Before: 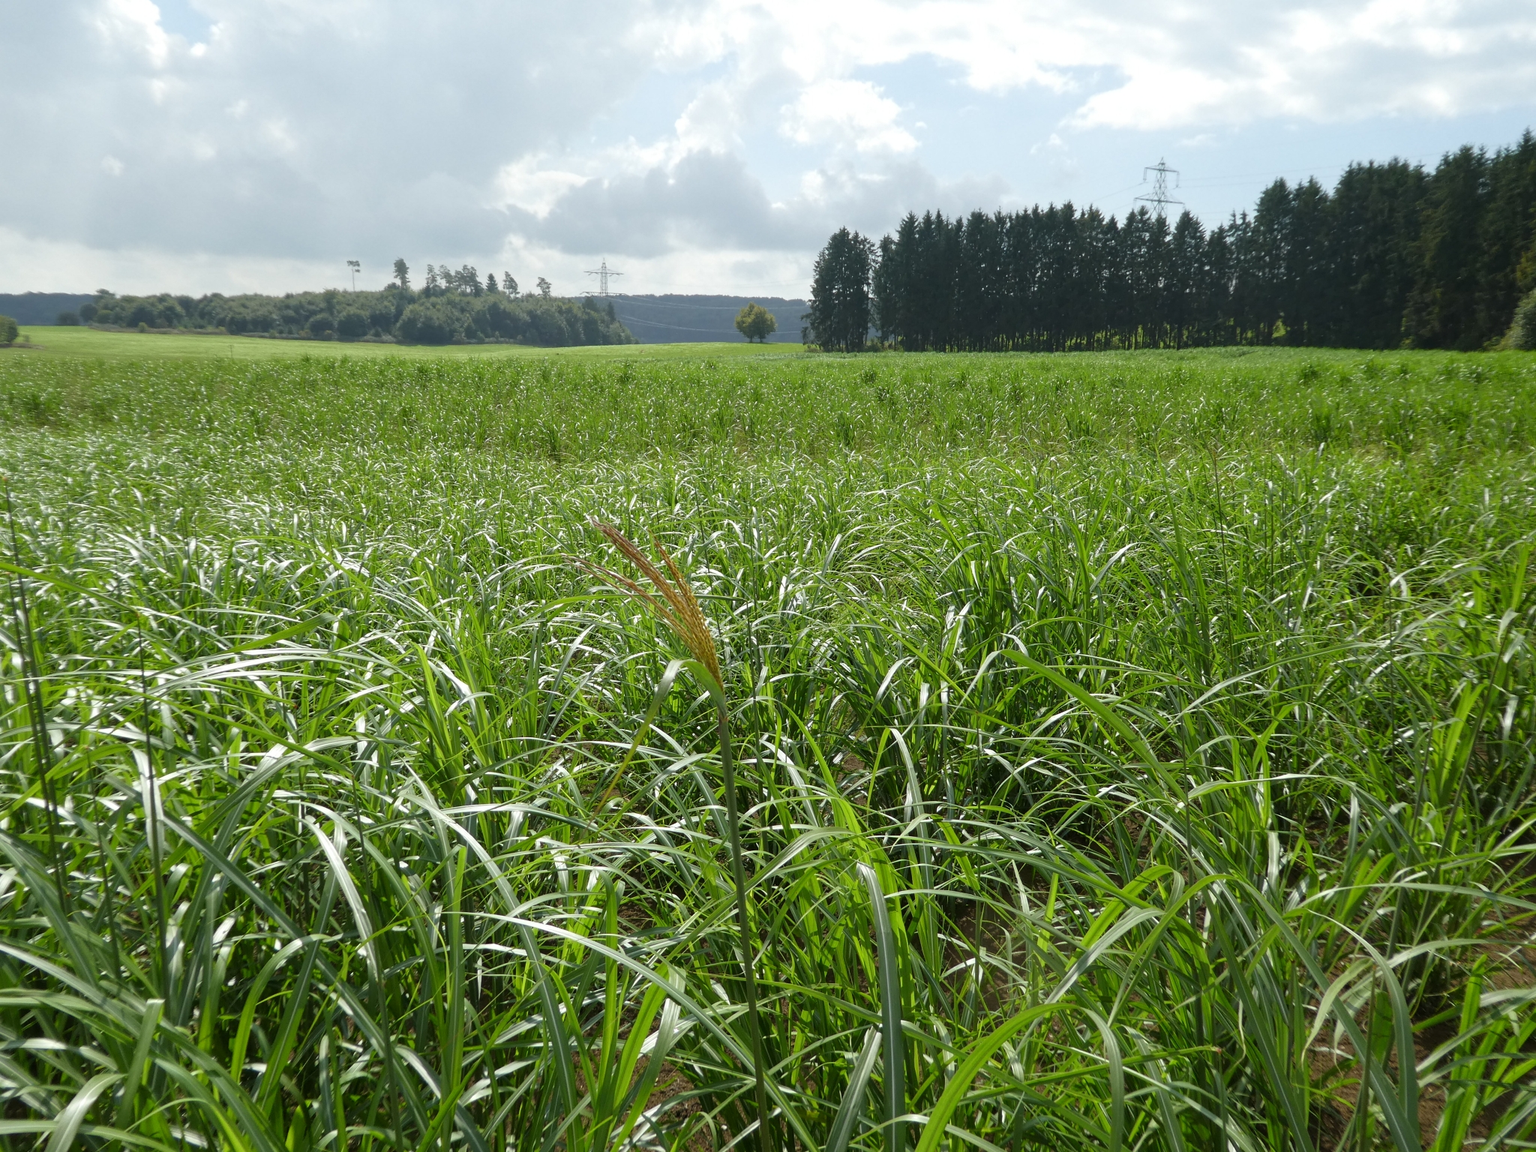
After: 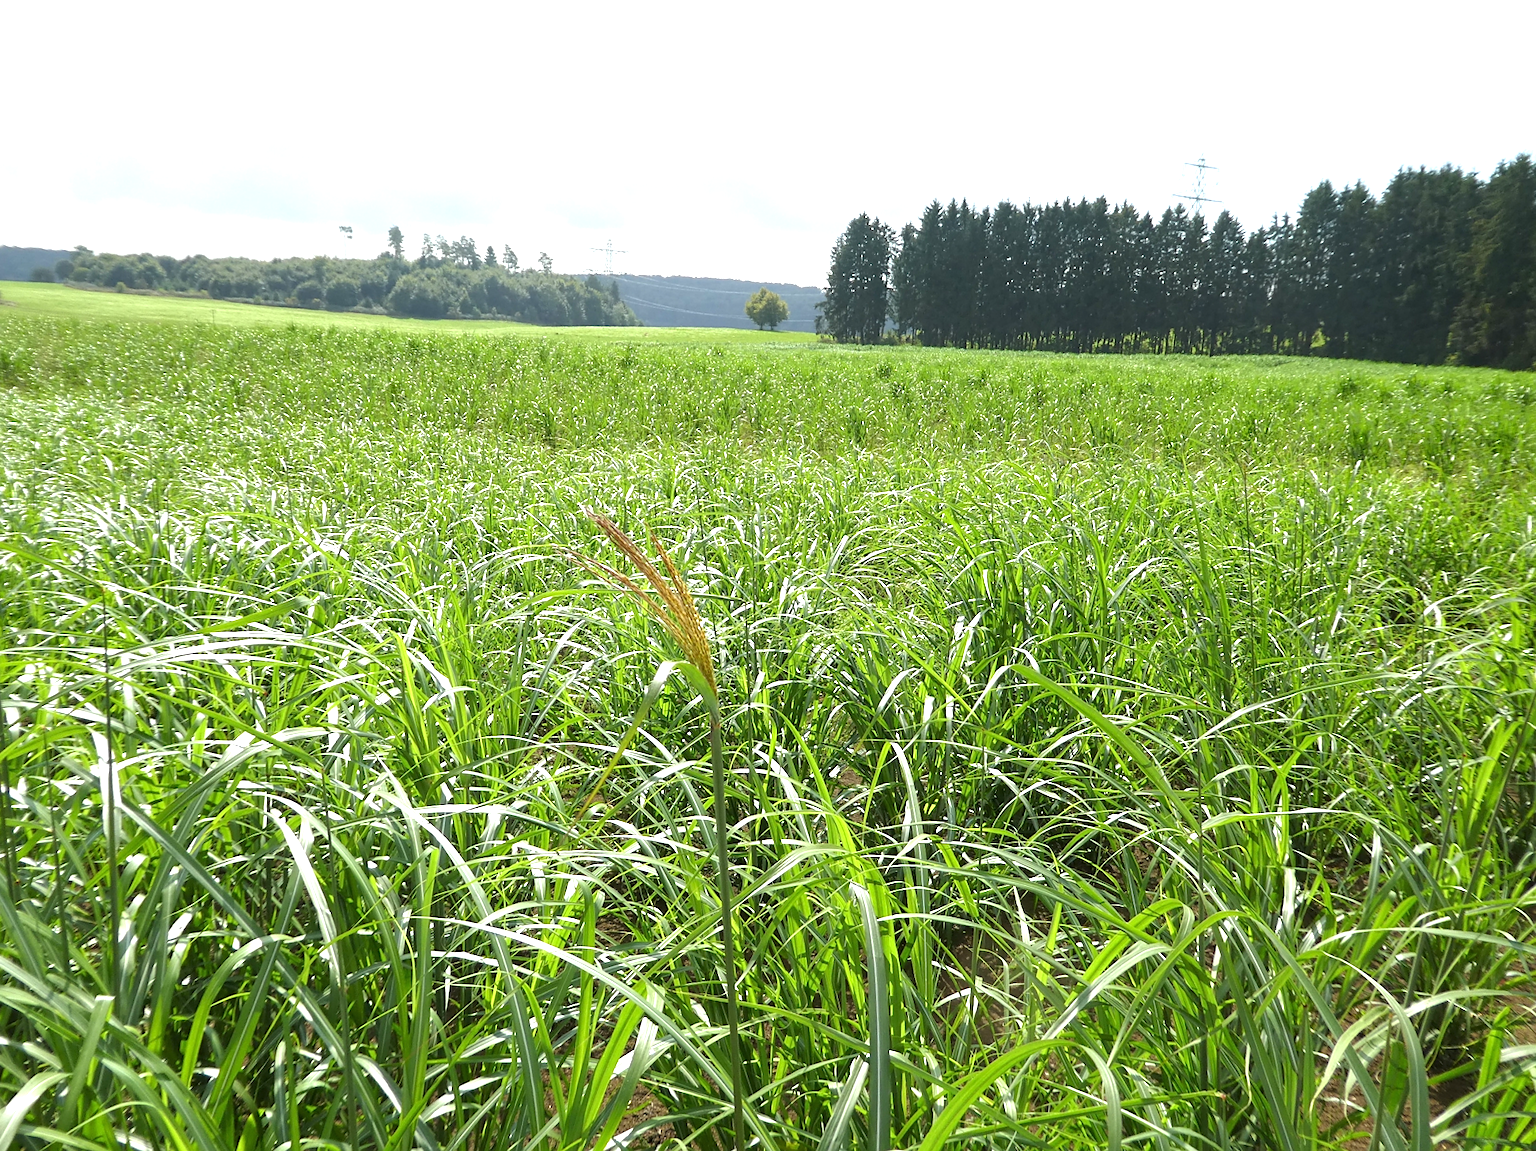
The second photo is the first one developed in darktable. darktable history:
crop and rotate: angle -2.38°
exposure: black level correction 0, exposure 1 EV, compensate exposure bias true, compensate highlight preservation false
sharpen: radius 1.458, amount 0.398, threshold 1.271
